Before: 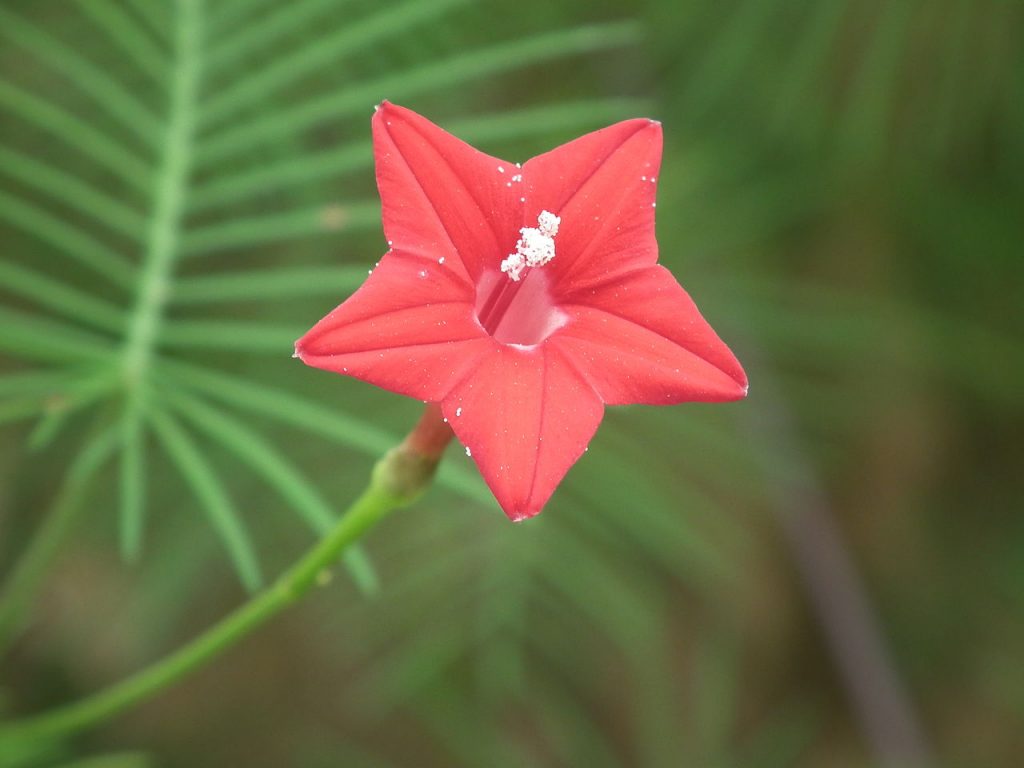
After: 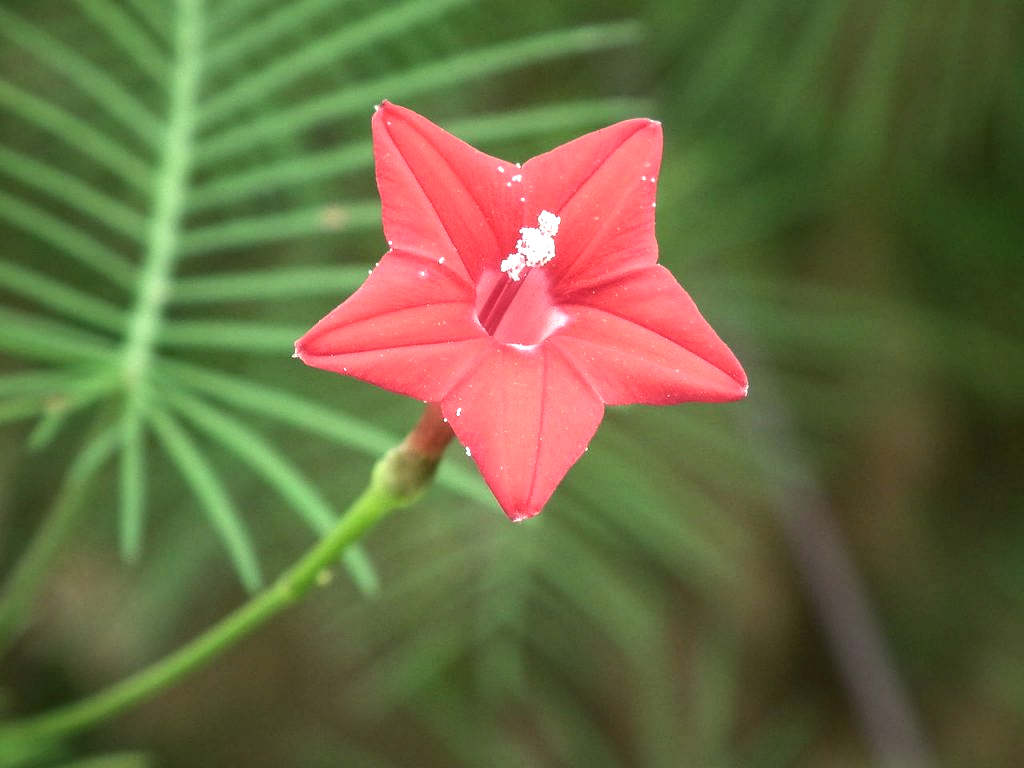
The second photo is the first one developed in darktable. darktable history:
tone equalizer: -8 EV -0.417 EV, -7 EV -0.389 EV, -6 EV -0.333 EV, -5 EV -0.222 EV, -3 EV 0.222 EV, -2 EV 0.333 EV, -1 EV 0.389 EV, +0 EV 0.417 EV, edges refinement/feathering 500, mask exposure compensation -1.57 EV, preserve details no
local contrast: detail 130%
